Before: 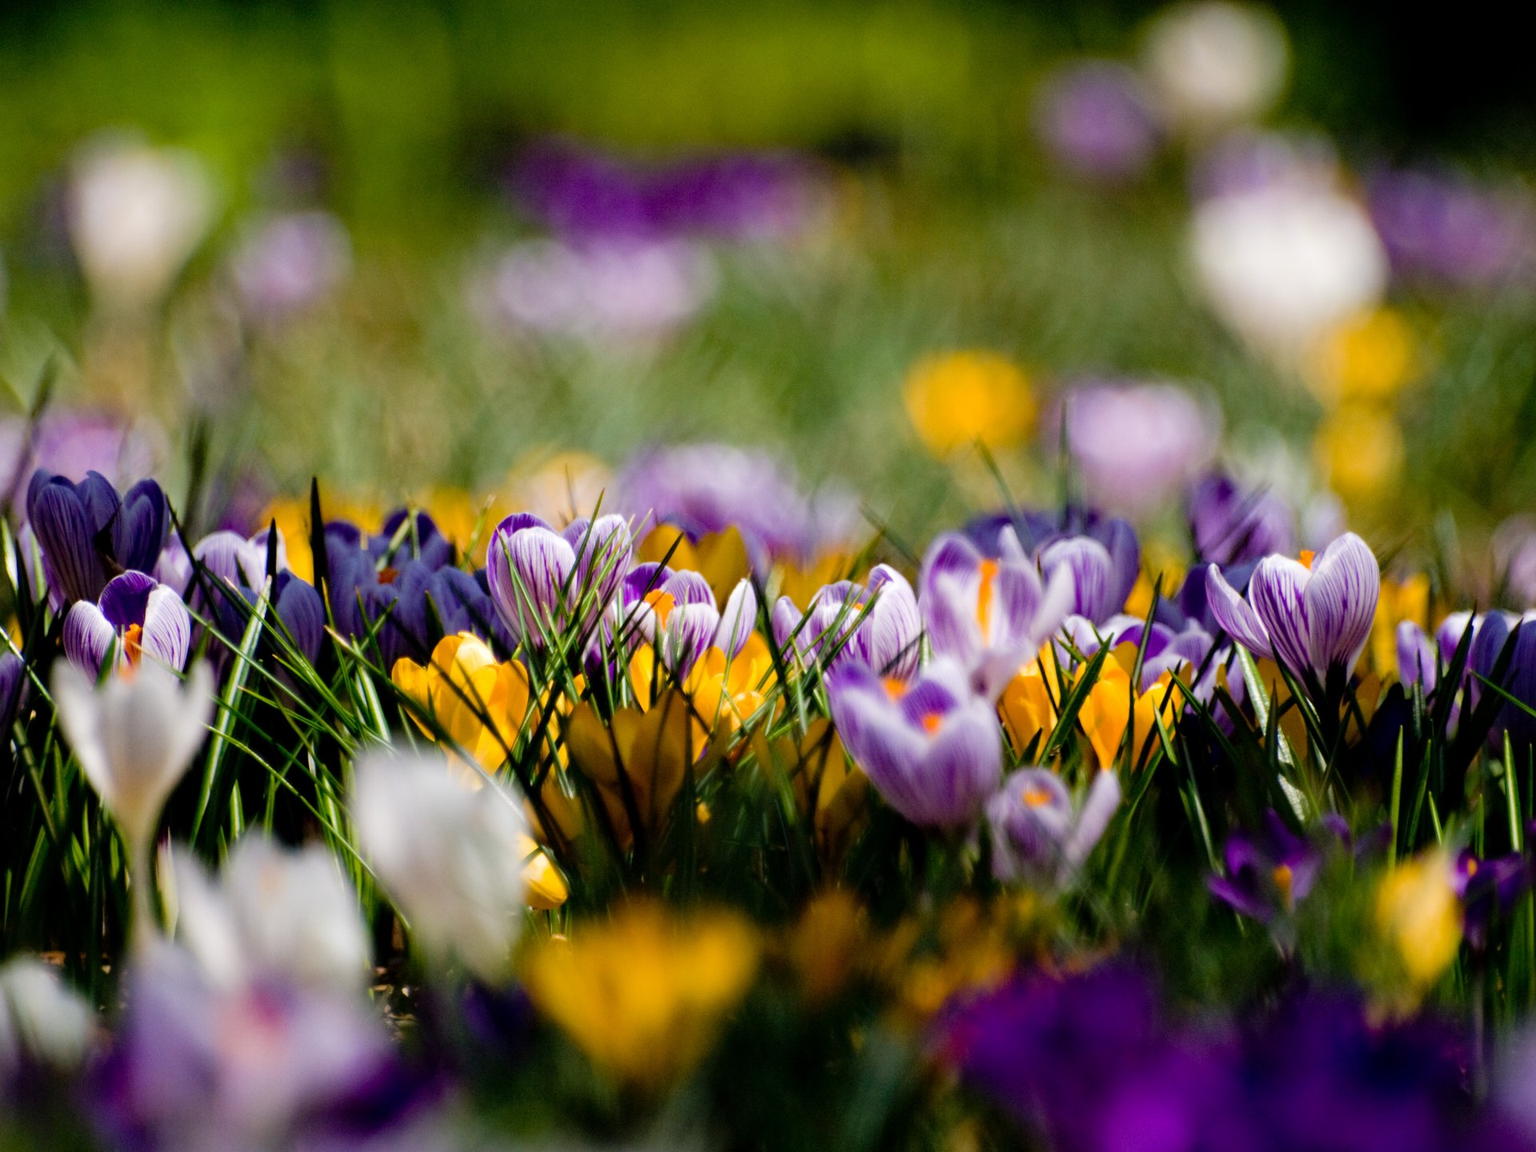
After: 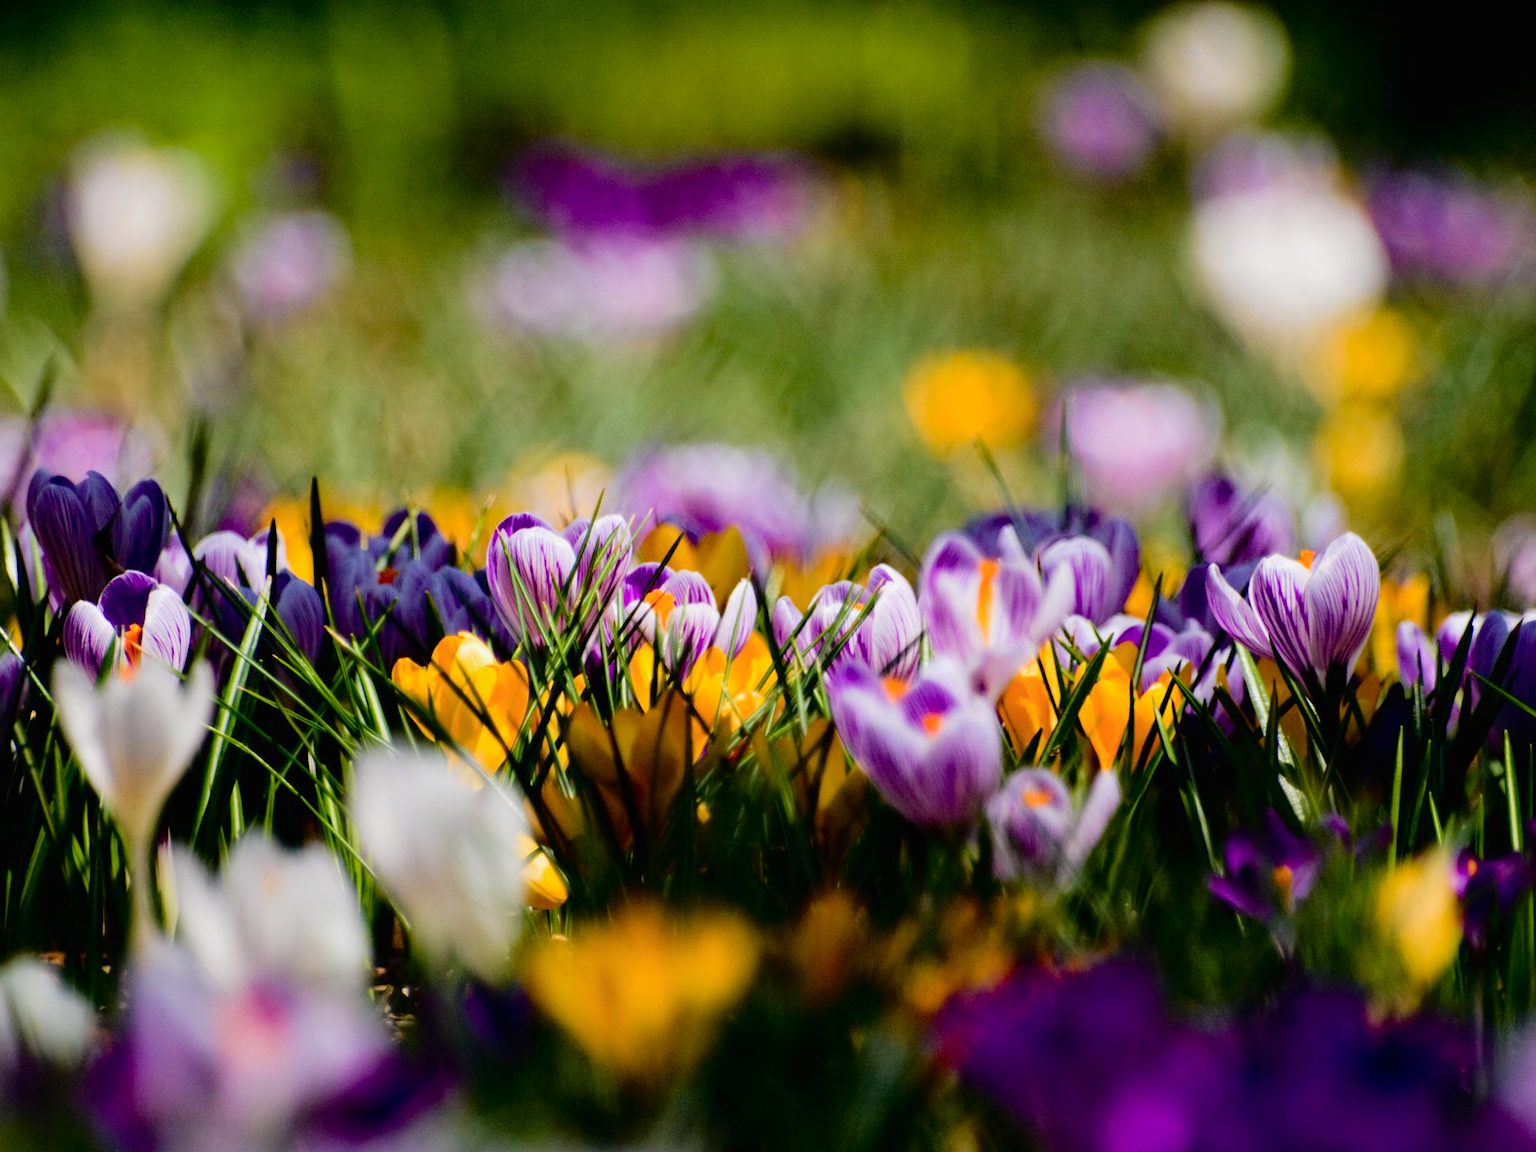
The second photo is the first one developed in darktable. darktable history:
tone curve: curves: ch0 [(0, 0.008) (0.046, 0.032) (0.151, 0.108) (0.367, 0.379) (0.496, 0.526) (0.771, 0.786) (0.857, 0.85) (1, 0.965)]; ch1 [(0, 0) (0.248, 0.252) (0.388, 0.383) (0.482, 0.478) (0.499, 0.499) (0.518, 0.518) (0.544, 0.552) (0.585, 0.617) (0.683, 0.735) (0.823, 0.894) (1, 1)]; ch2 [(0, 0) (0.302, 0.284) (0.427, 0.417) (0.473, 0.47) (0.503, 0.503) (0.523, 0.518) (0.55, 0.563) (0.624, 0.643) (0.753, 0.764) (1, 1)], color space Lab, independent channels, preserve colors none
